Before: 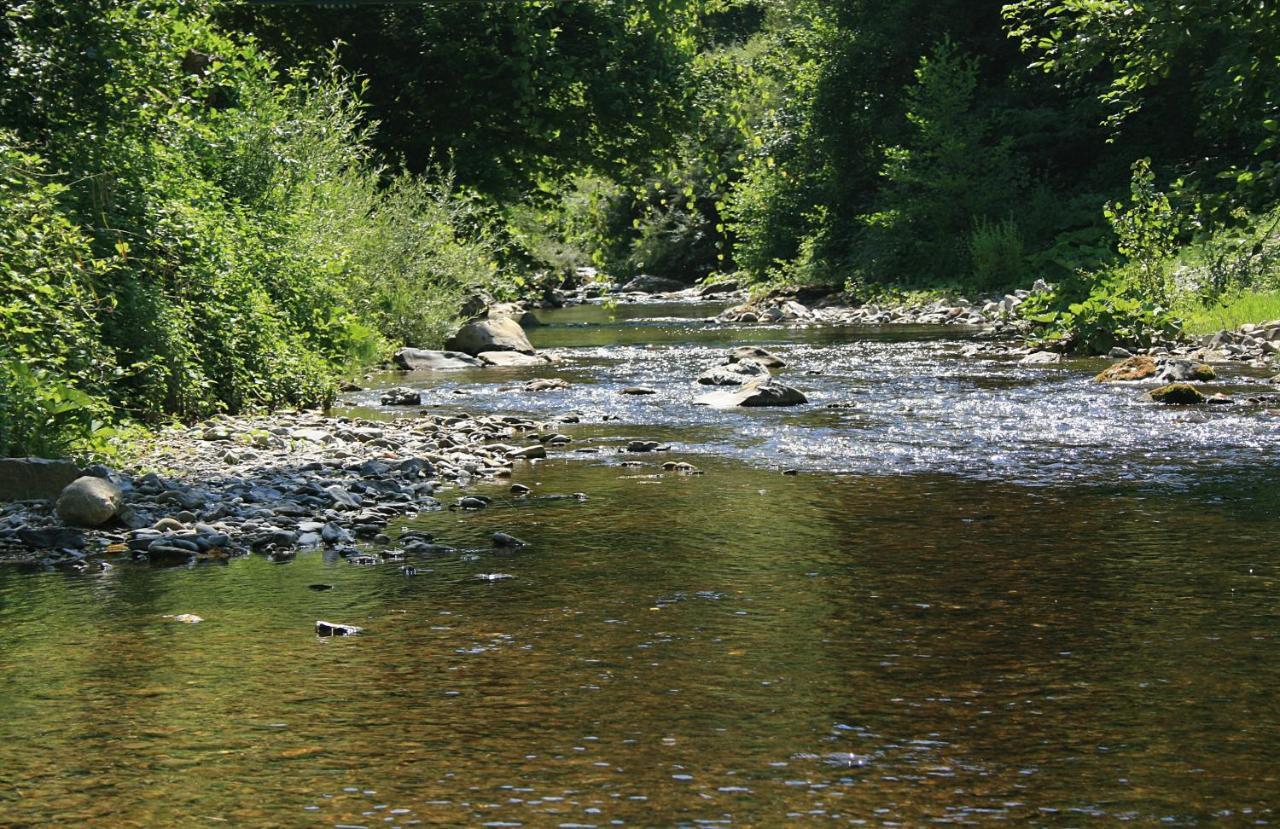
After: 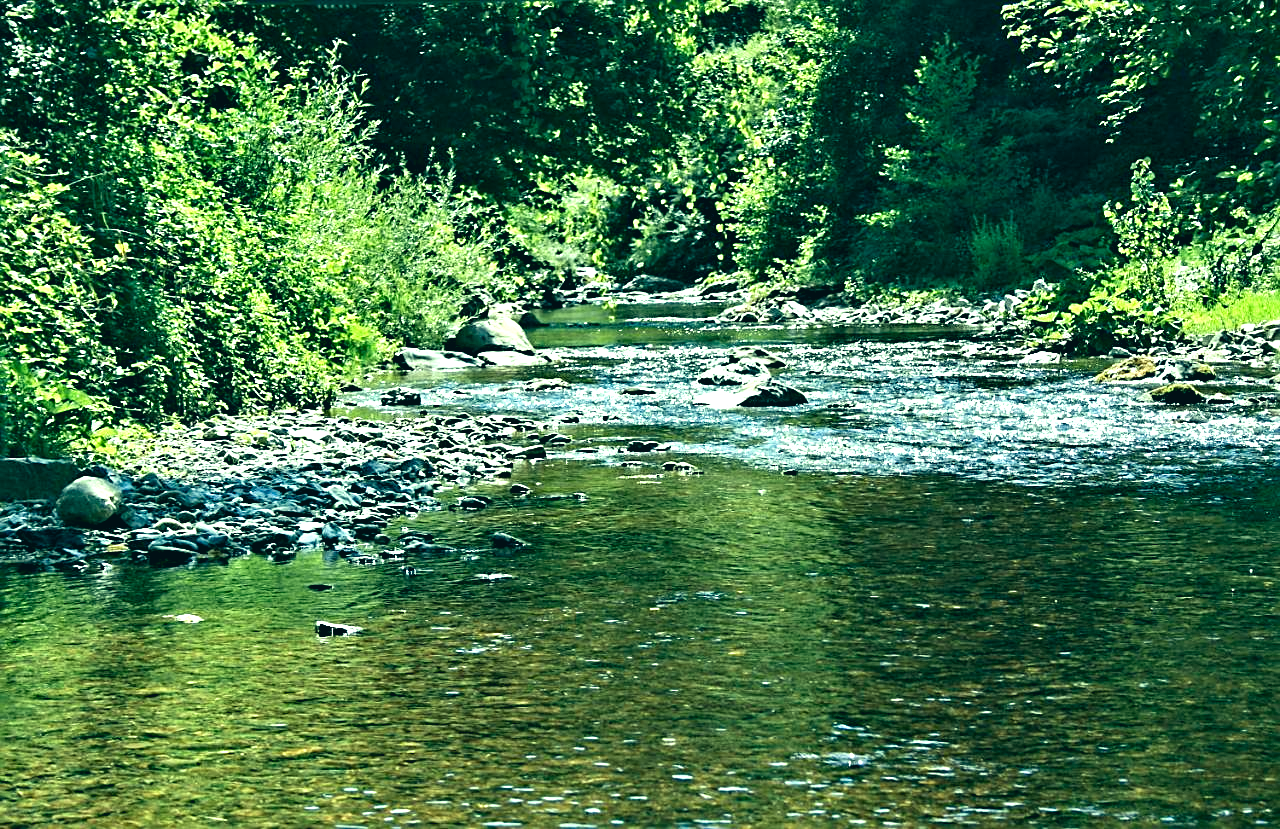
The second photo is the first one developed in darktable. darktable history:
color correction: highlights a* -20.07, highlights b* 9.8, shadows a* -20.38, shadows b* -10.83
tone curve: curves: ch0 [(0, 0) (0.003, 0.003) (0.011, 0.012) (0.025, 0.026) (0.044, 0.046) (0.069, 0.072) (0.1, 0.104) (0.136, 0.141) (0.177, 0.184) (0.224, 0.233) (0.277, 0.288) (0.335, 0.348) (0.399, 0.414) (0.468, 0.486) (0.543, 0.564) (0.623, 0.647) (0.709, 0.736) (0.801, 0.831) (0.898, 0.921) (1, 1)], preserve colors none
sharpen: on, module defaults
contrast equalizer: octaves 7, y [[0.511, 0.558, 0.631, 0.632, 0.559, 0.512], [0.5 ×6], [0.5 ×6], [0 ×6], [0 ×6]]
exposure: exposure 0.668 EV, compensate exposure bias true, compensate highlight preservation false
levels: levels [0, 0.492, 0.984]
